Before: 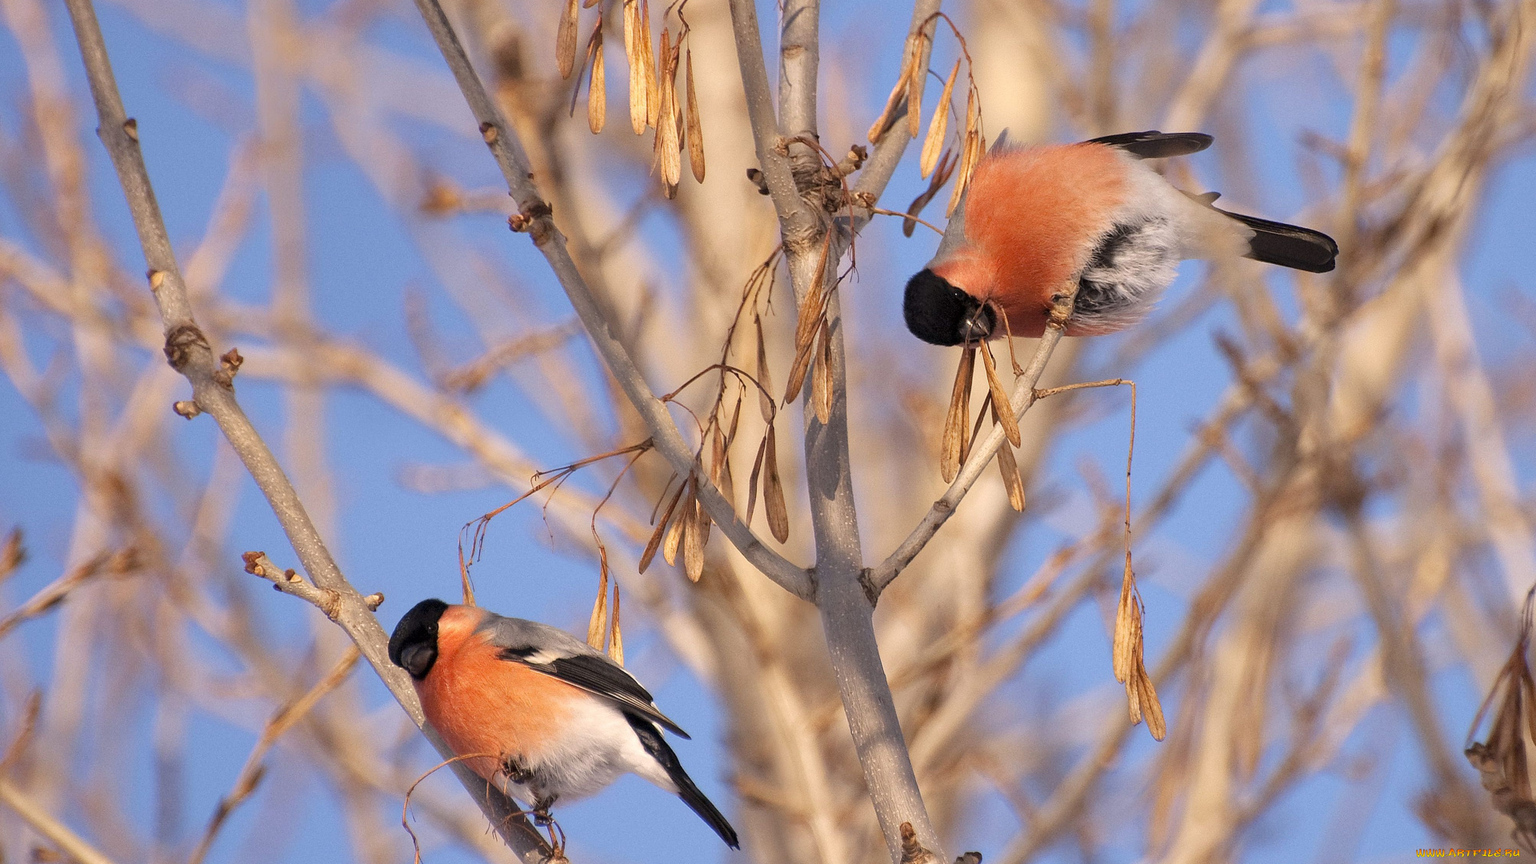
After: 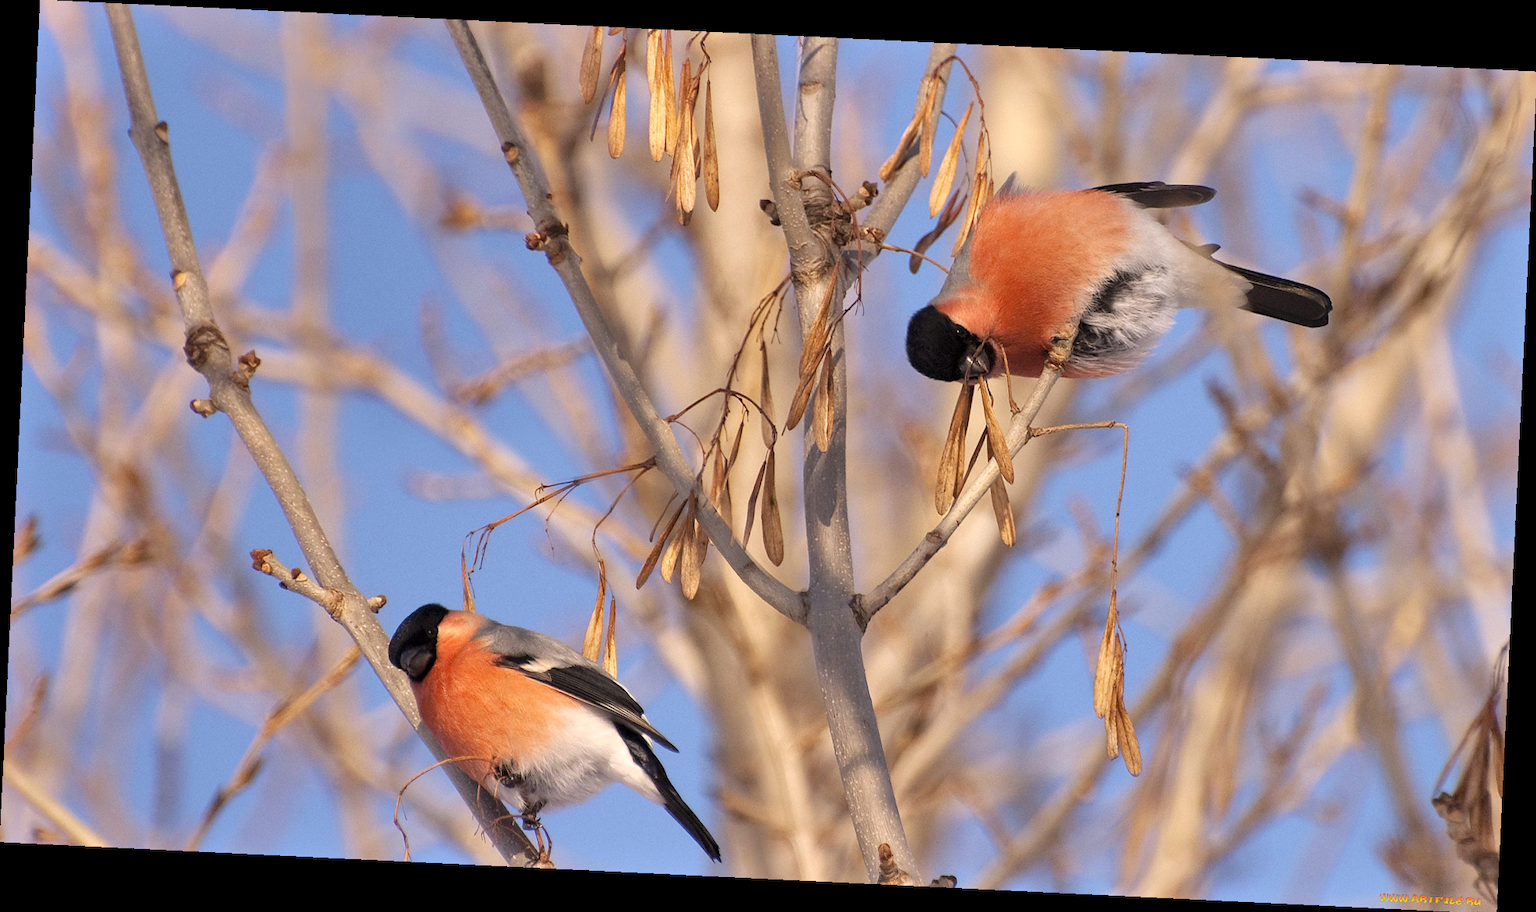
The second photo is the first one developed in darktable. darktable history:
exposure: exposure -0.071 EV, compensate highlight preservation false
shadows and highlights: shadows 48.29, highlights -41.87, soften with gaussian
crop and rotate: angle -2.75°
levels: levels [0, 0.48, 0.961]
